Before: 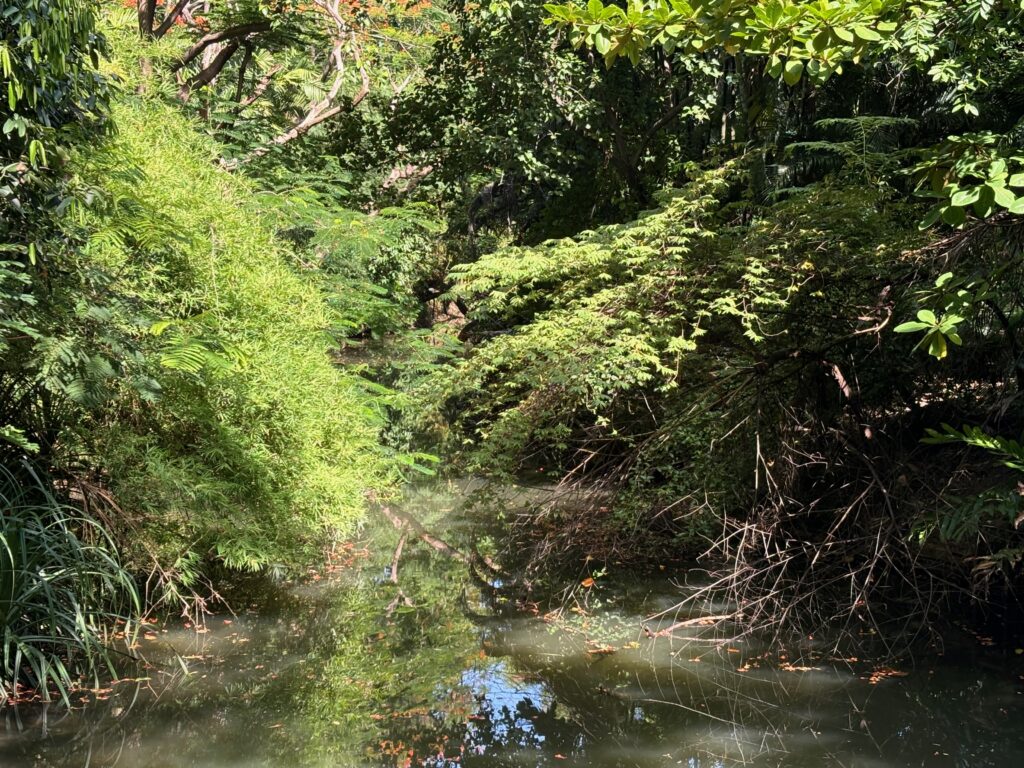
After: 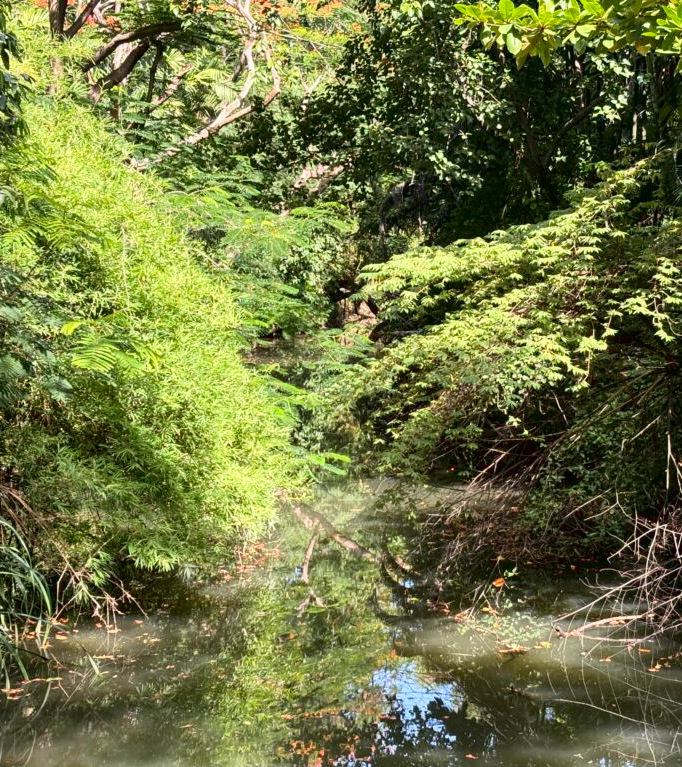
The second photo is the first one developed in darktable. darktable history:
crop and rotate: left 8.786%, right 24.548%
local contrast: highlights 100%, shadows 100%, detail 120%, midtone range 0.2
tone curve: curves: ch0 [(0, 0.028) (0.138, 0.156) (0.468, 0.516) (0.754, 0.823) (1, 1)], color space Lab, linked channels, preserve colors none
